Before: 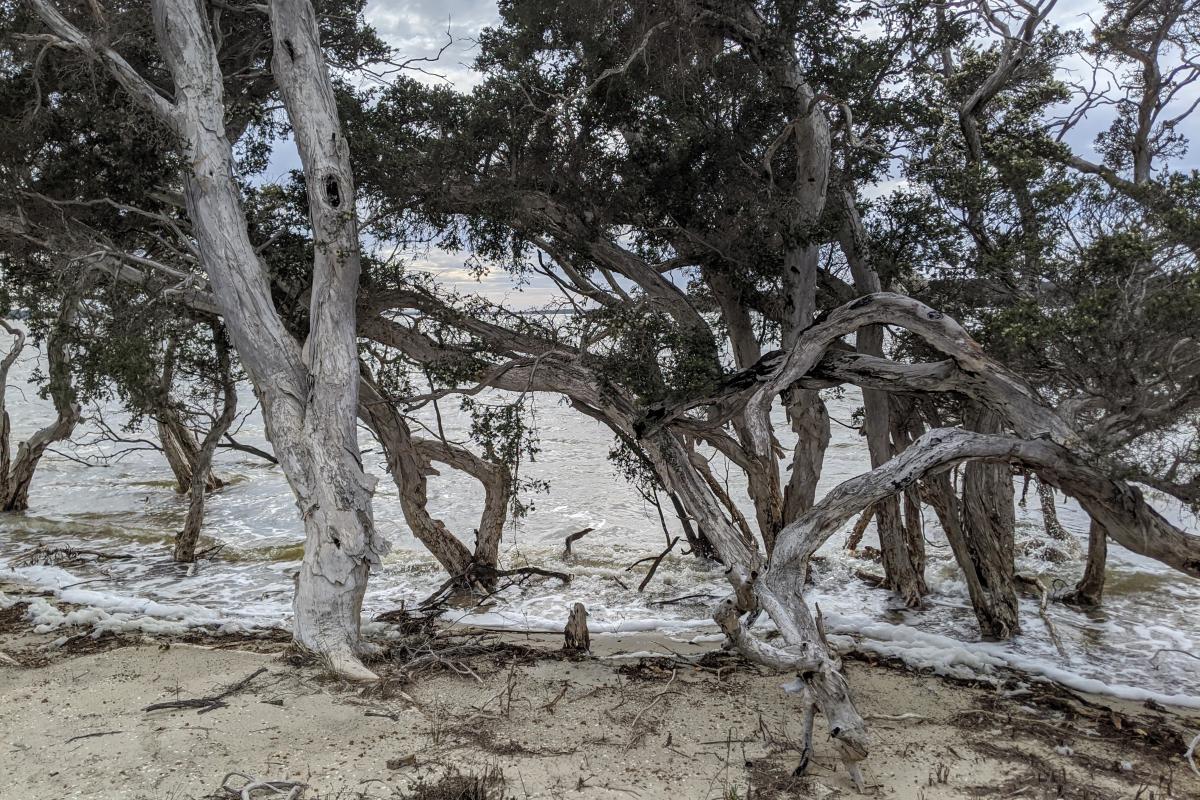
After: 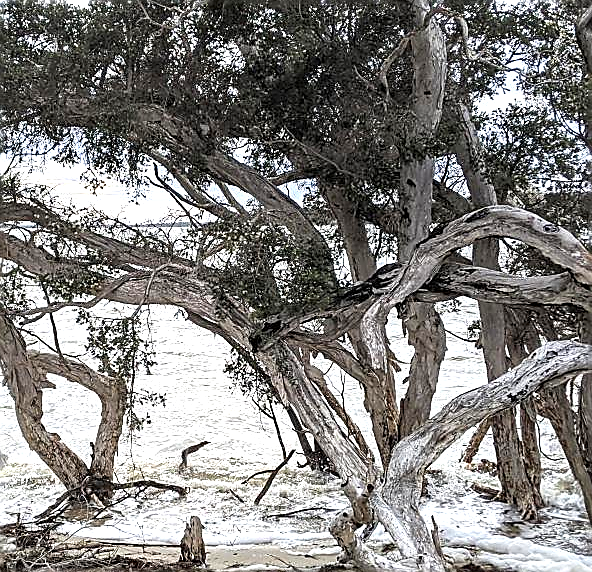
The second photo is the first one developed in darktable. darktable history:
crop: left 32.042%, top 10.928%, right 18.558%, bottom 17.546%
sharpen: radius 1.397, amount 1.236, threshold 0.805
exposure: black level correction 0, exposure 1.102 EV, compensate exposure bias true, compensate highlight preservation false
